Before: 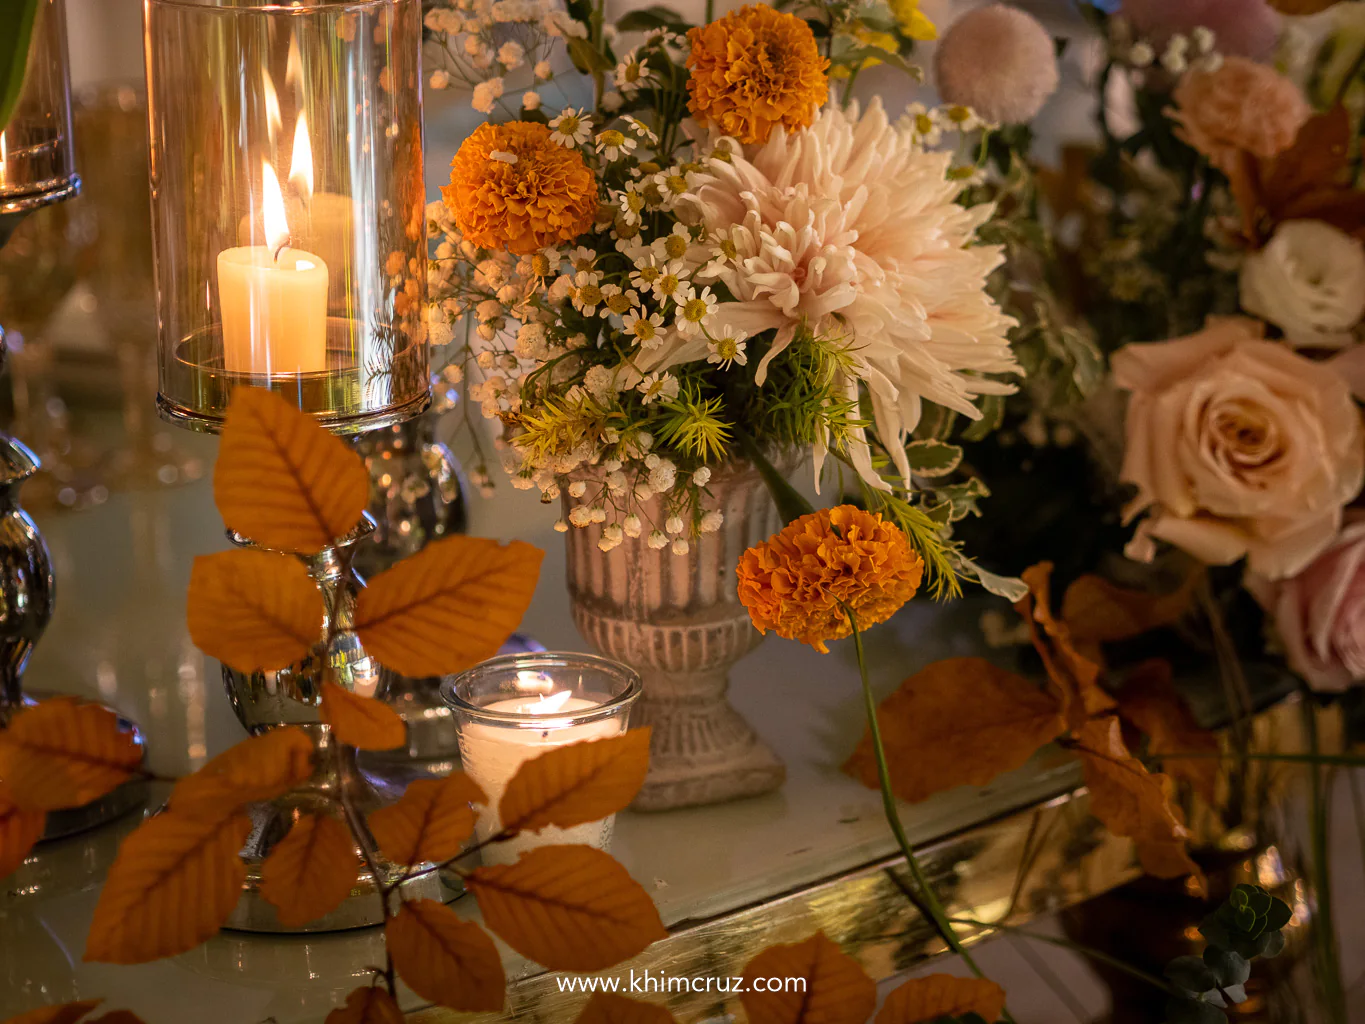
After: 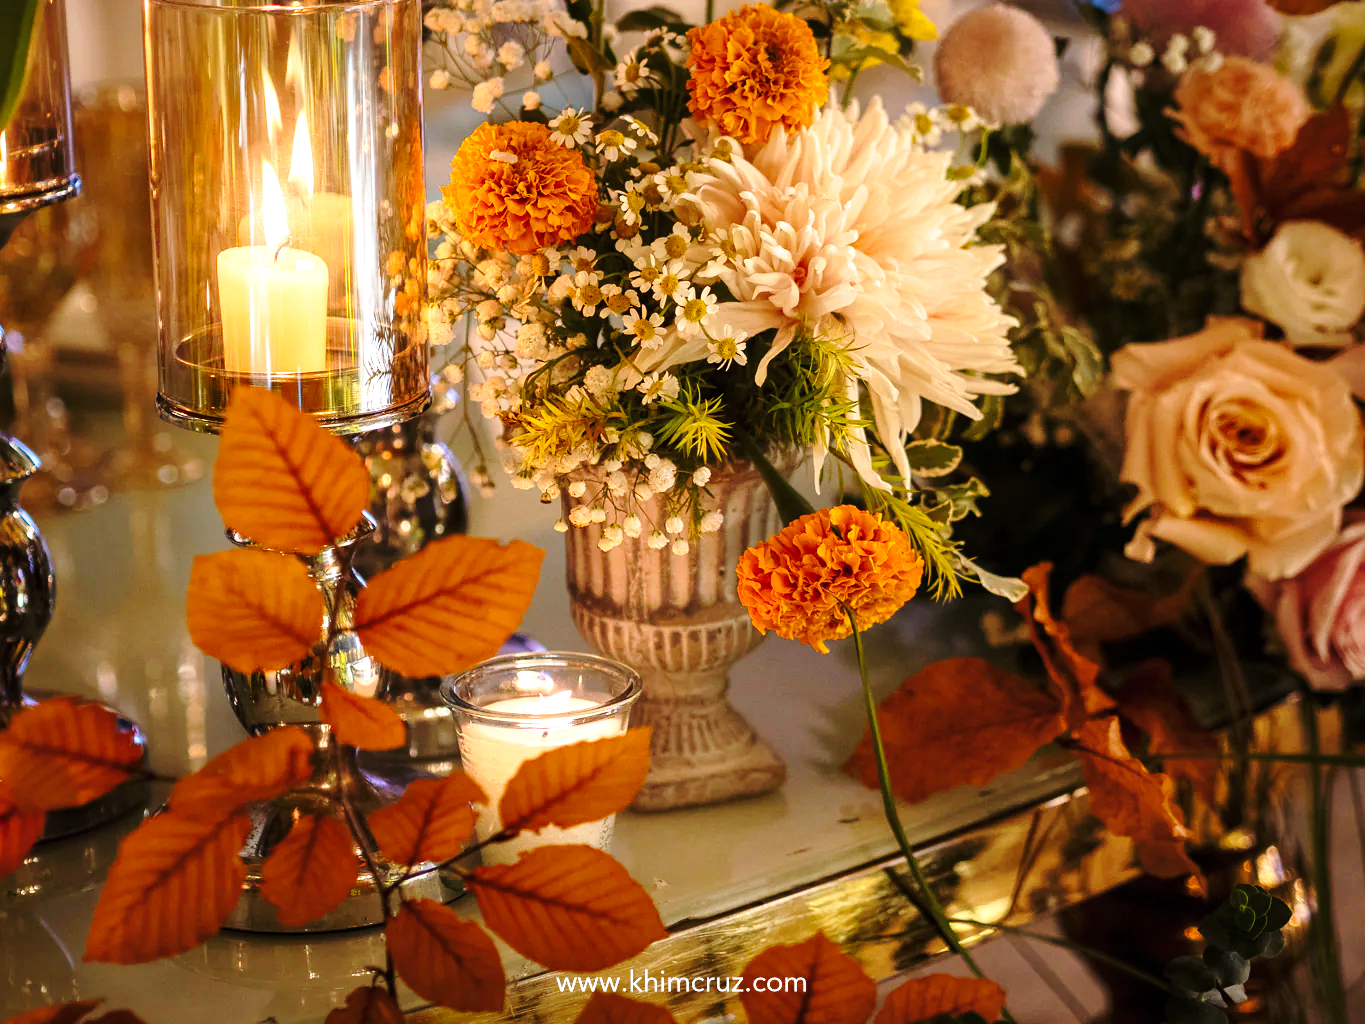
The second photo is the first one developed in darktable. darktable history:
shadows and highlights: radius 171.16, shadows 27, white point adjustment 3.13, highlights -67.95, soften with gaussian
base curve: curves: ch0 [(0, 0) (0.036, 0.037) (0.121, 0.228) (0.46, 0.76) (0.859, 0.983) (1, 1)], preserve colors none
